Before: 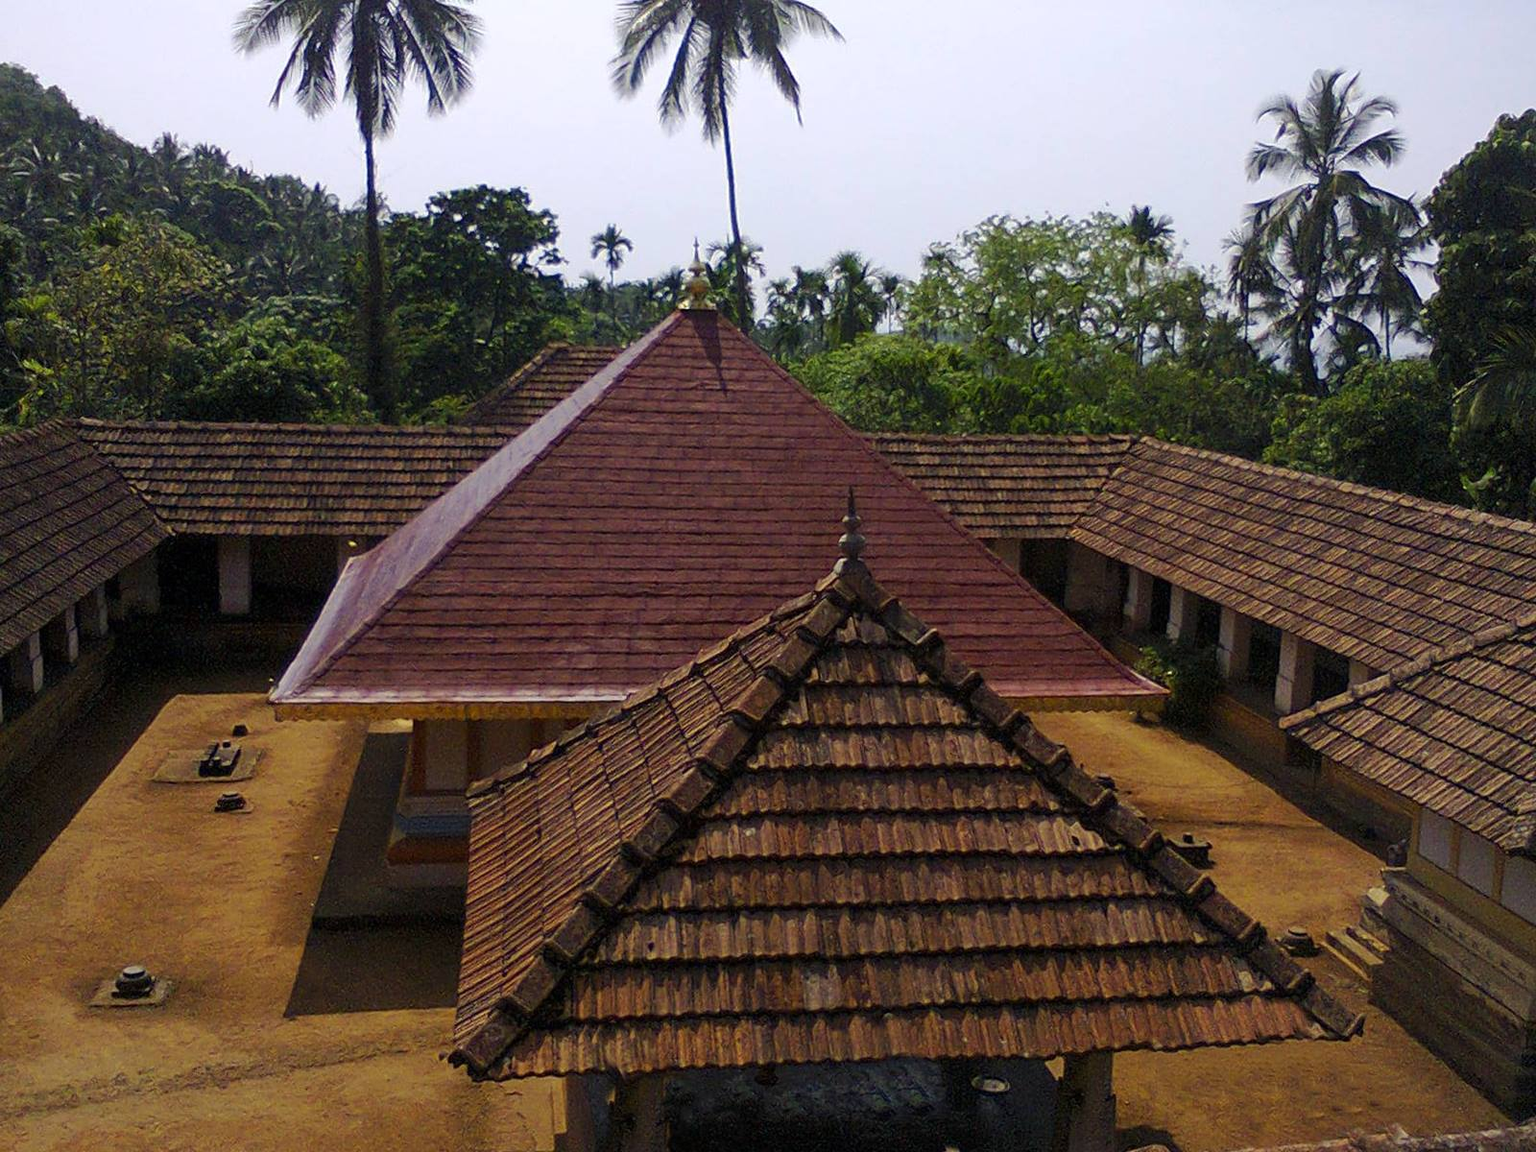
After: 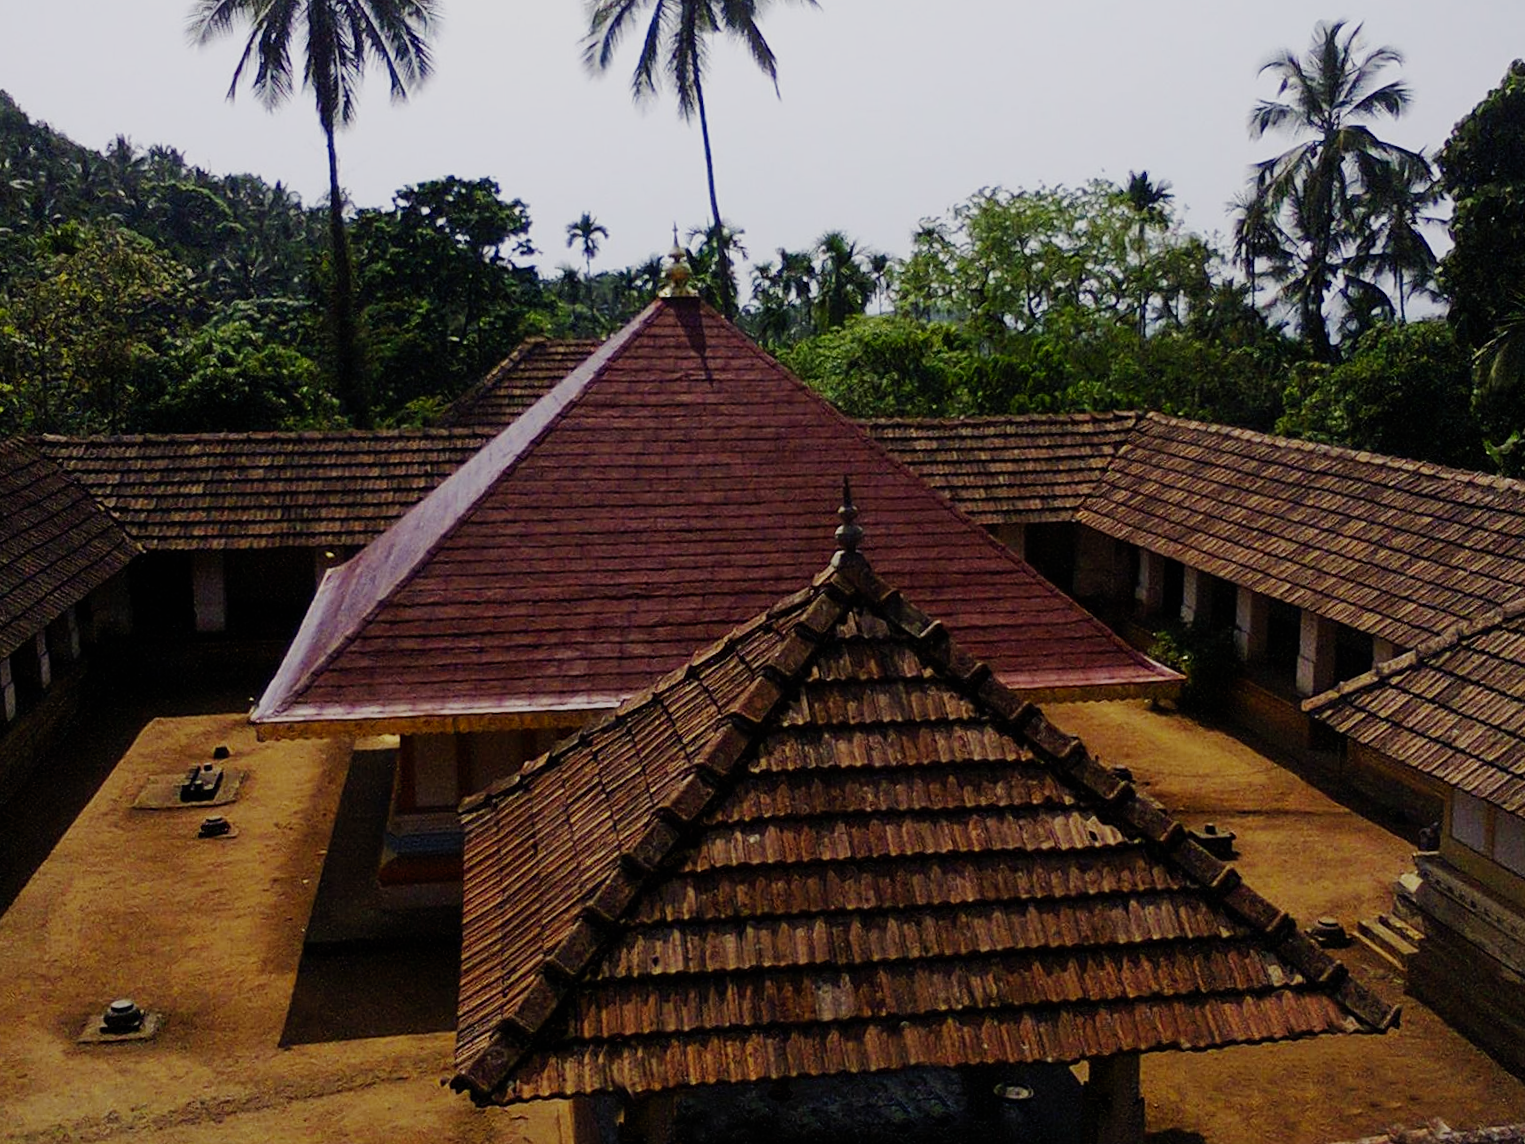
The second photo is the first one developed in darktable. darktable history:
rotate and perspective: rotation -2.12°, lens shift (vertical) 0.009, lens shift (horizontal) -0.008, automatic cropping original format, crop left 0.036, crop right 0.964, crop top 0.05, crop bottom 0.959
sigmoid: skew -0.2, preserve hue 0%, red attenuation 0.1, red rotation 0.035, green attenuation 0.1, green rotation -0.017, blue attenuation 0.15, blue rotation -0.052, base primaries Rec2020
